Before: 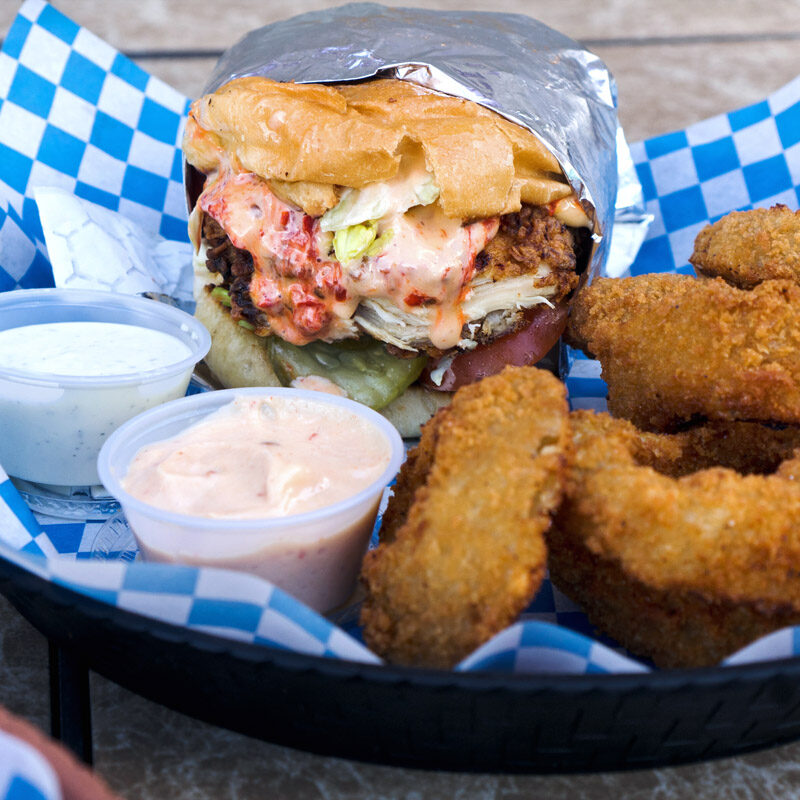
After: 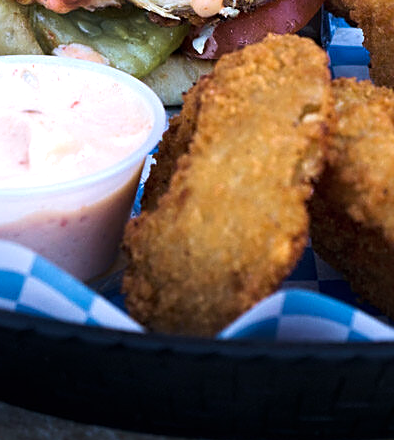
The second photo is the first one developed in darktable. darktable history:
color correction: highlights a* -0.807, highlights b* -8.3
tone equalizer: -8 EV -0.456 EV, -7 EV -0.362 EV, -6 EV -0.343 EV, -5 EV -0.199 EV, -3 EV 0.2 EV, -2 EV 0.326 EV, -1 EV 0.376 EV, +0 EV 0.445 EV, edges refinement/feathering 500, mask exposure compensation -1.57 EV, preserve details guided filter
sharpen: on, module defaults
velvia: on, module defaults
crop: left 29.836%, top 41.519%, right 20.869%, bottom 3.461%
